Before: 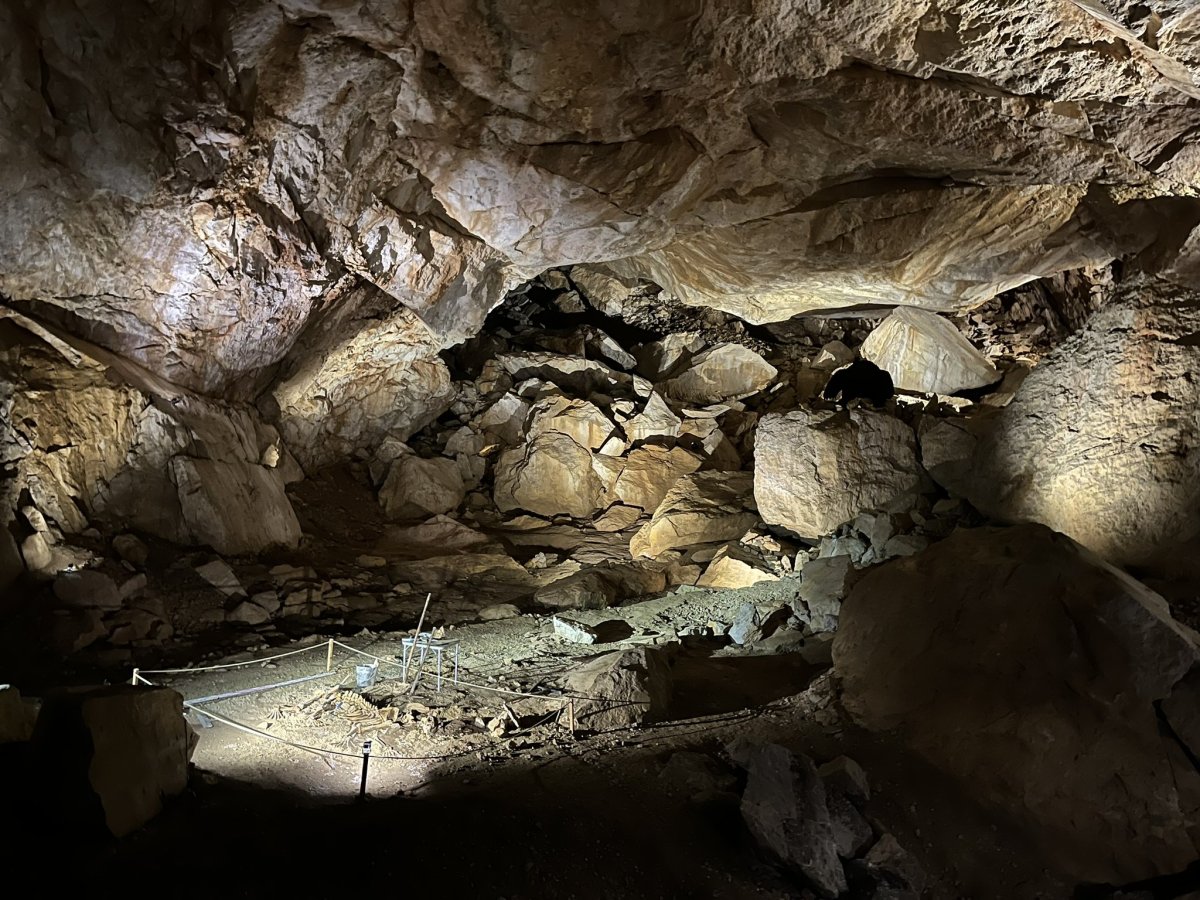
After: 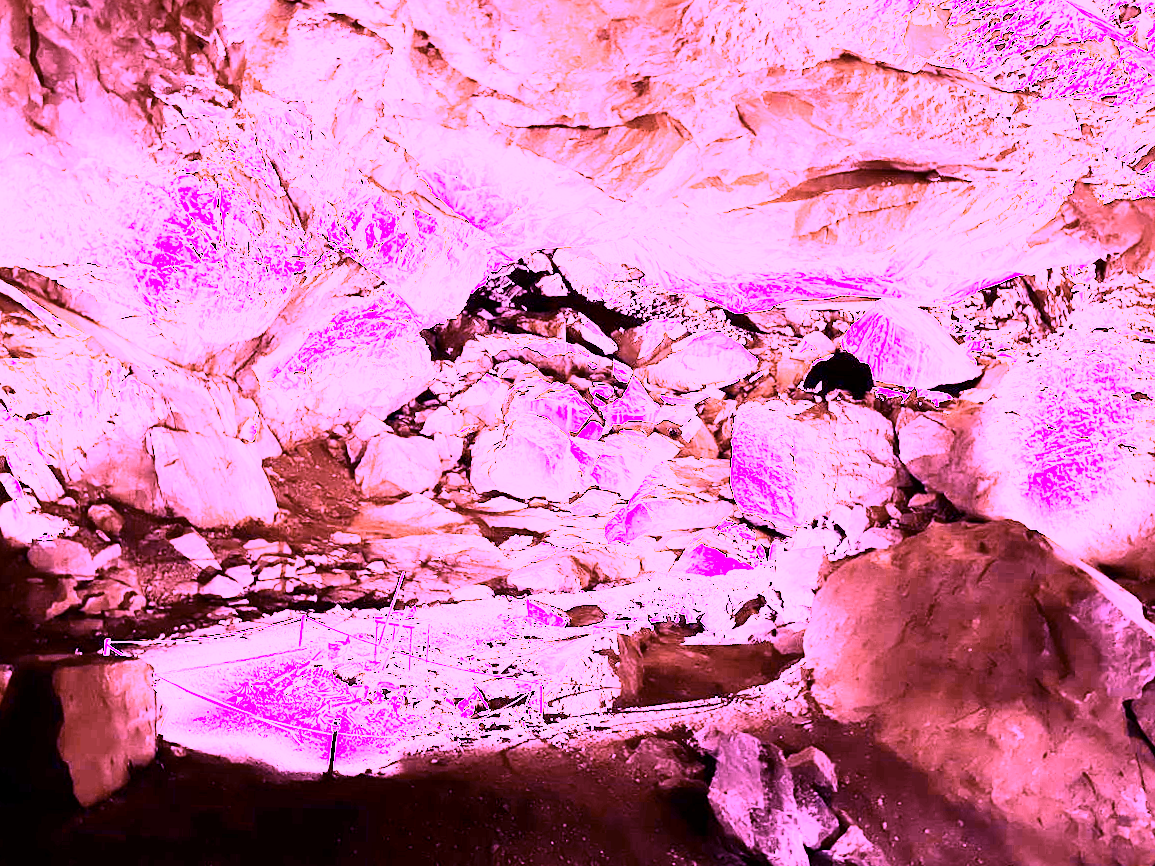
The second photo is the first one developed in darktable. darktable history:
contrast brightness saturation: contrast 0.25, saturation -0.31
crop and rotate: angle -1.69°
color balance rgb: perceptual saturation grading › global saturation -3%
white balance: red 8, blue 8
